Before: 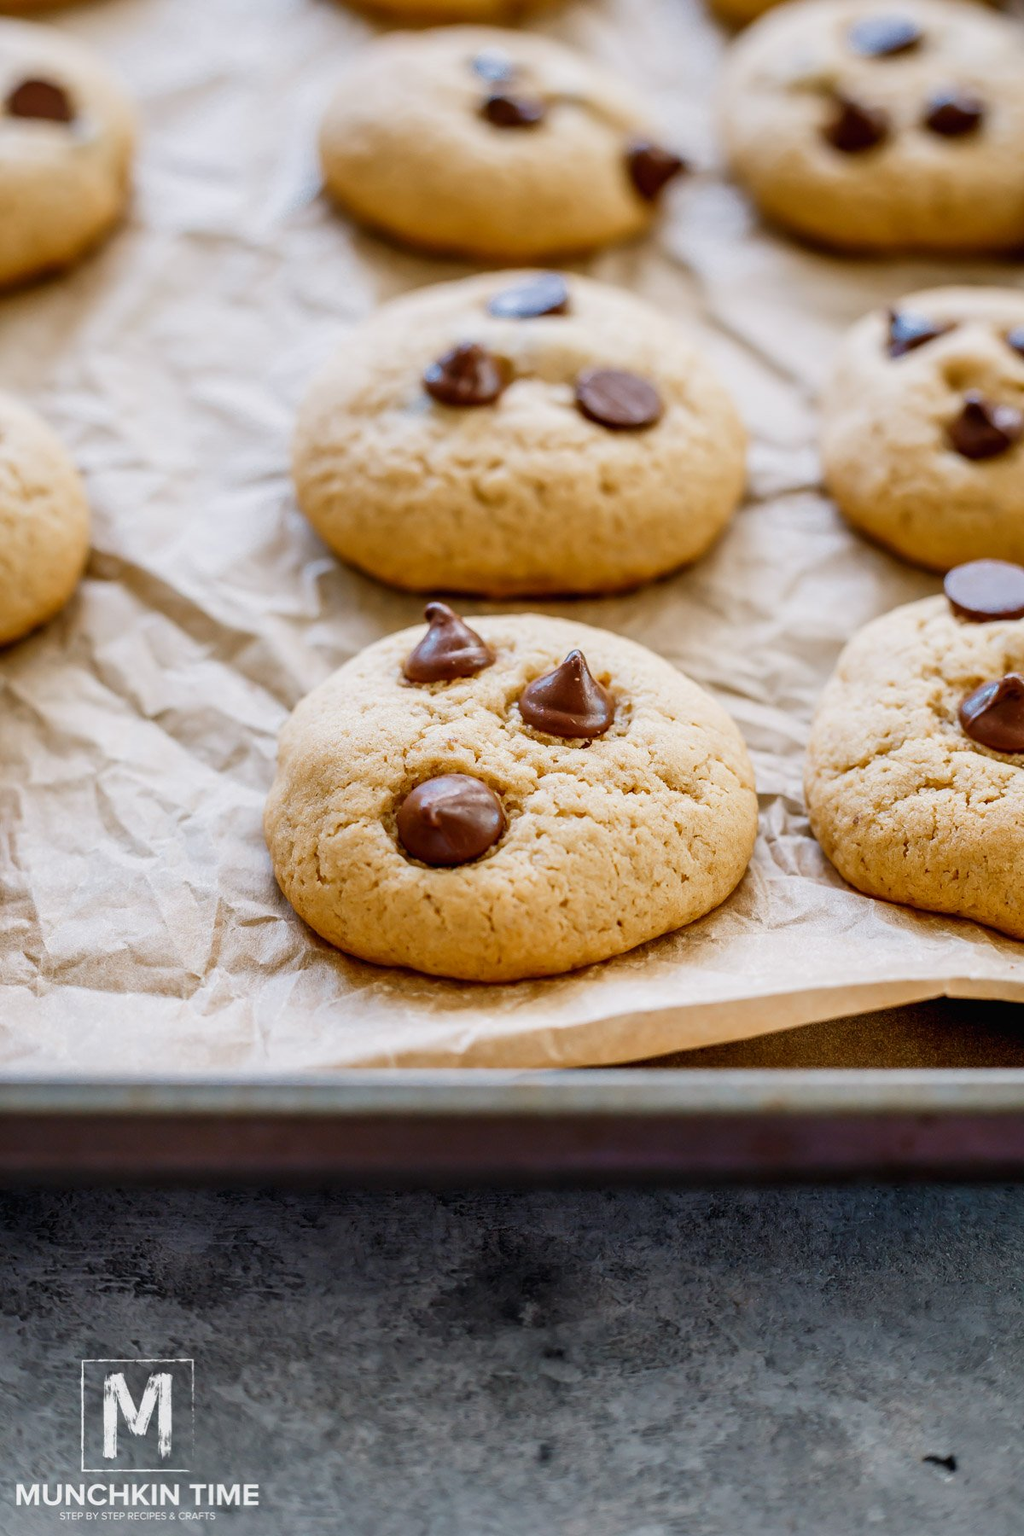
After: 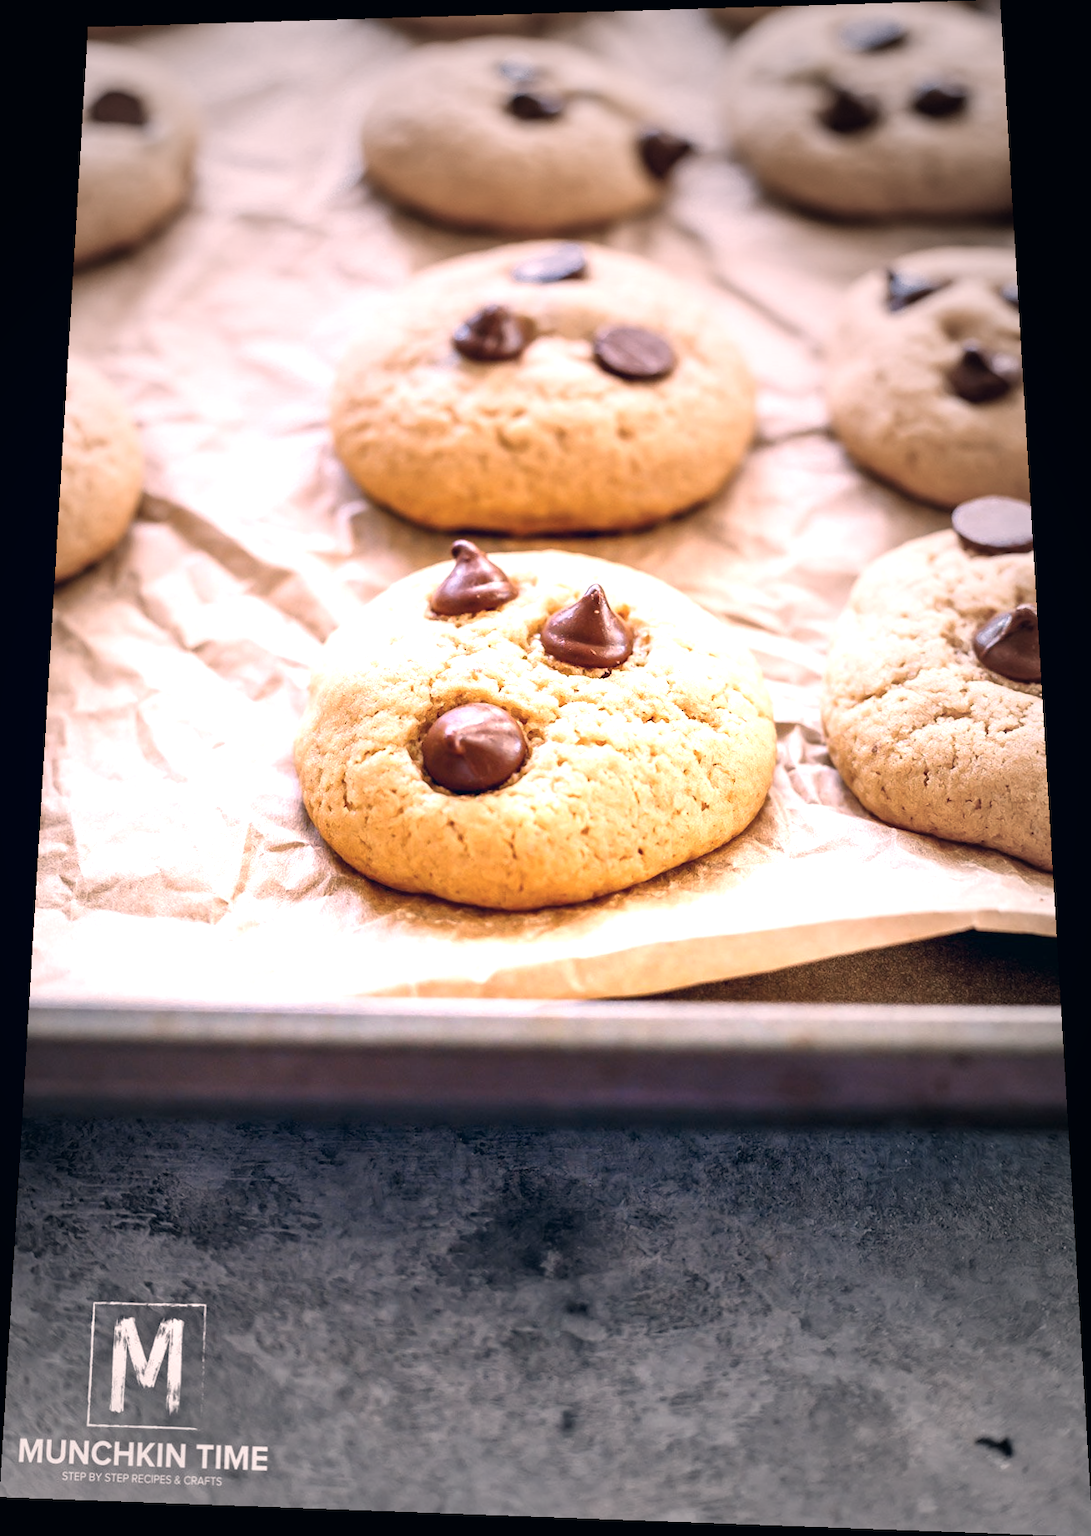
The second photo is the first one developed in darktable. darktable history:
rotate and perspective: rotation 0.128°, lens shift (vertical) -0.181, lens shift (horizontal) -0.044, shear 0.001, automatic cropping off
exposure: black level correction 0, exposure 1.2 EV, compensate exposure bias true, compensate highlight preservation false
color correction: highlights a* 14.46, highlights b* 5.85, shadows a* -5.53, shadows b* -15.24, saturation 0.85
vignetting: fall-off start 33.76%, fall-off radius 64.94%, brightness -0.575, center (-0.12, -0.002), width/height ratio 0.959
graduated density: density 0.38 EV, hardness 21%, rotation -6.11°, saturation 32%
